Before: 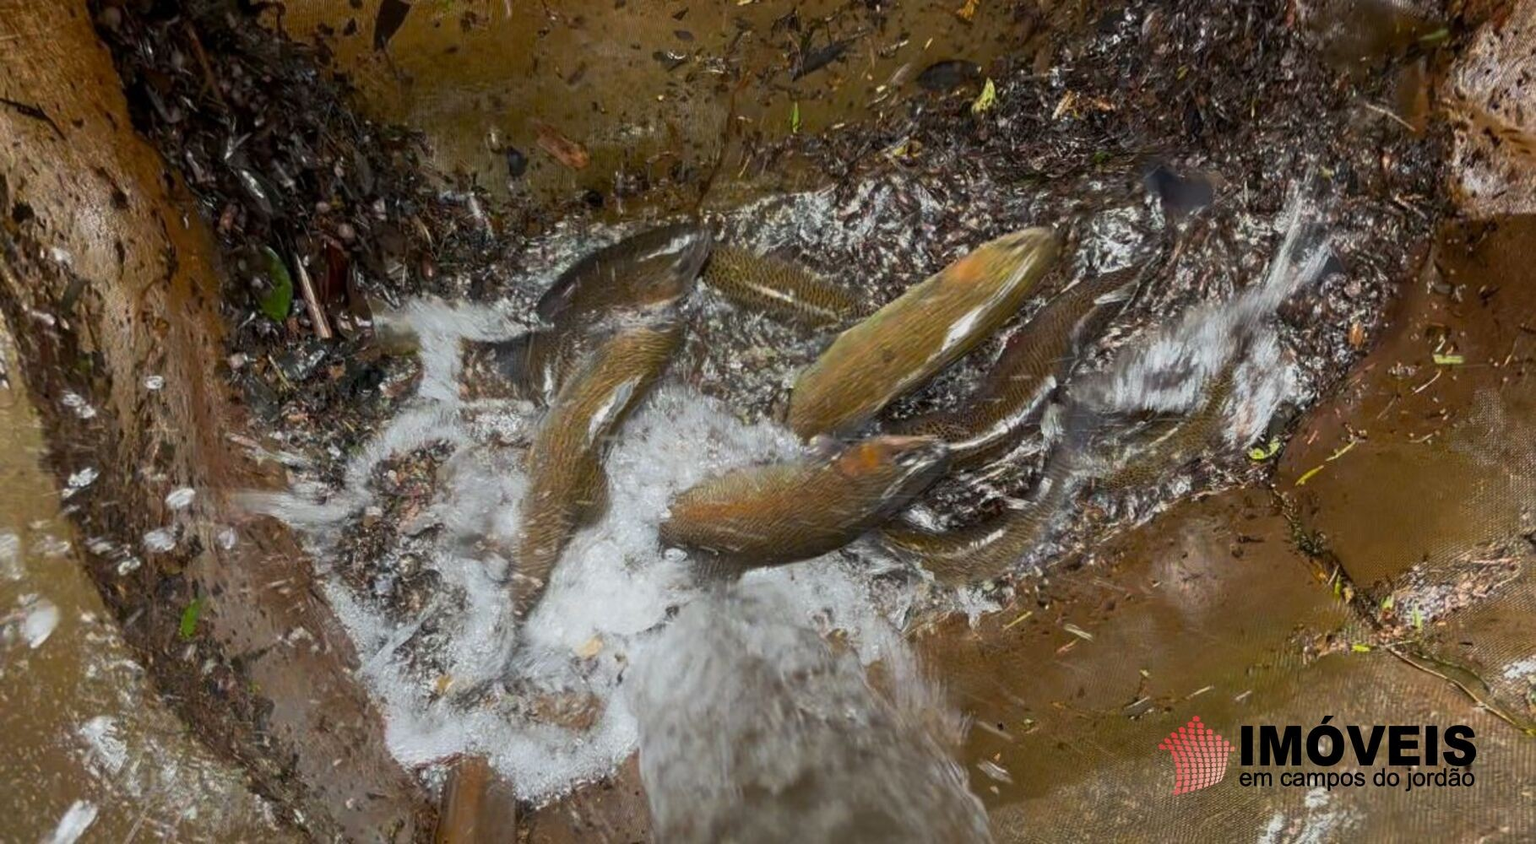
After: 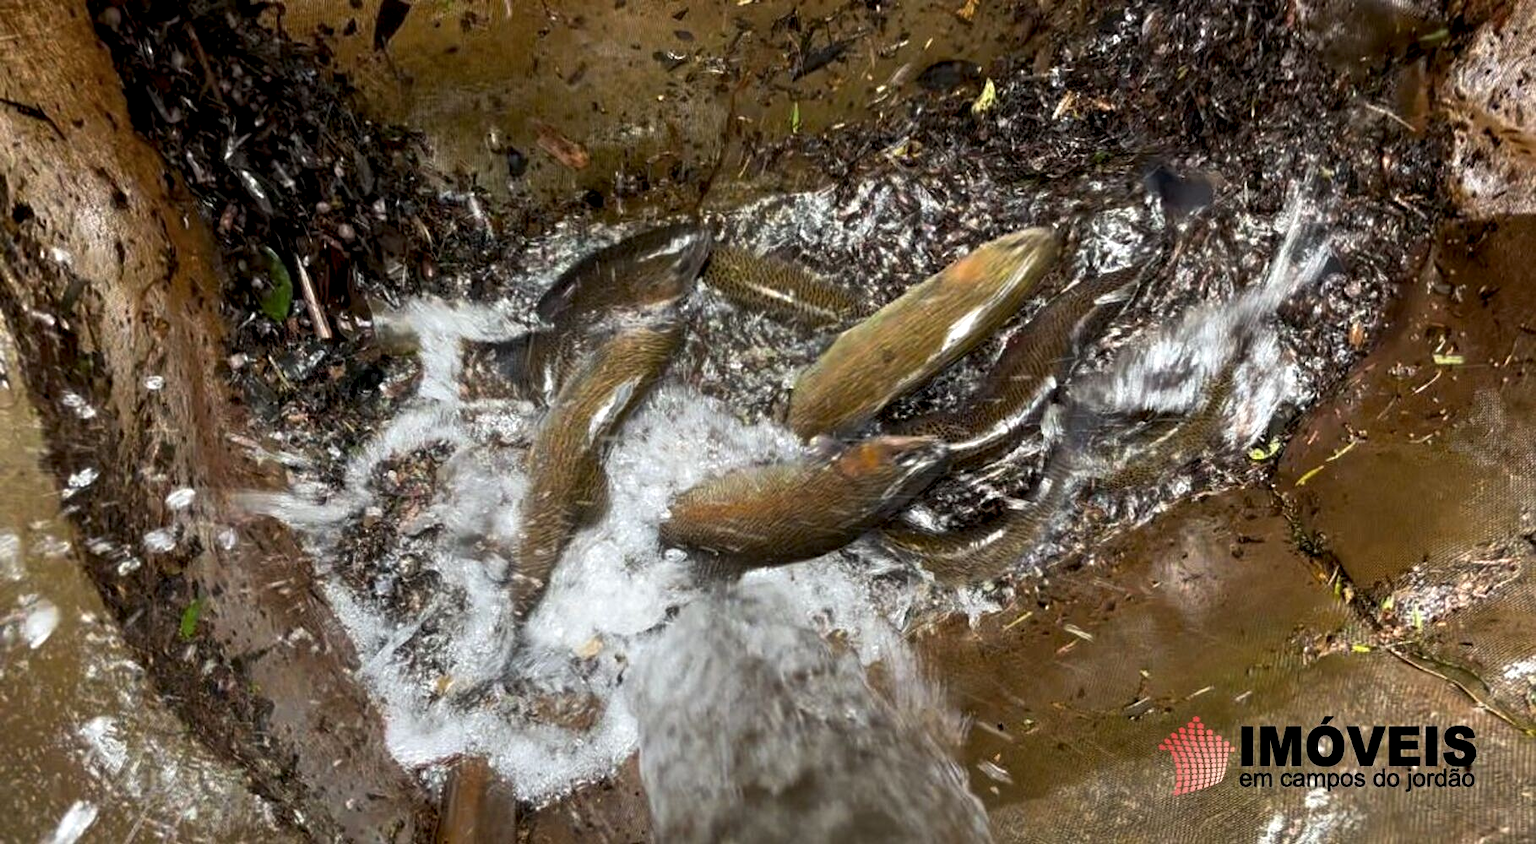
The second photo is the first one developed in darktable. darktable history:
shadows and highlights: shadows 20.89, highlights -81.18, soften with gaussian
local contrast: highlights 205%, shadows 153%, detail 139%, midtone range 0.254
